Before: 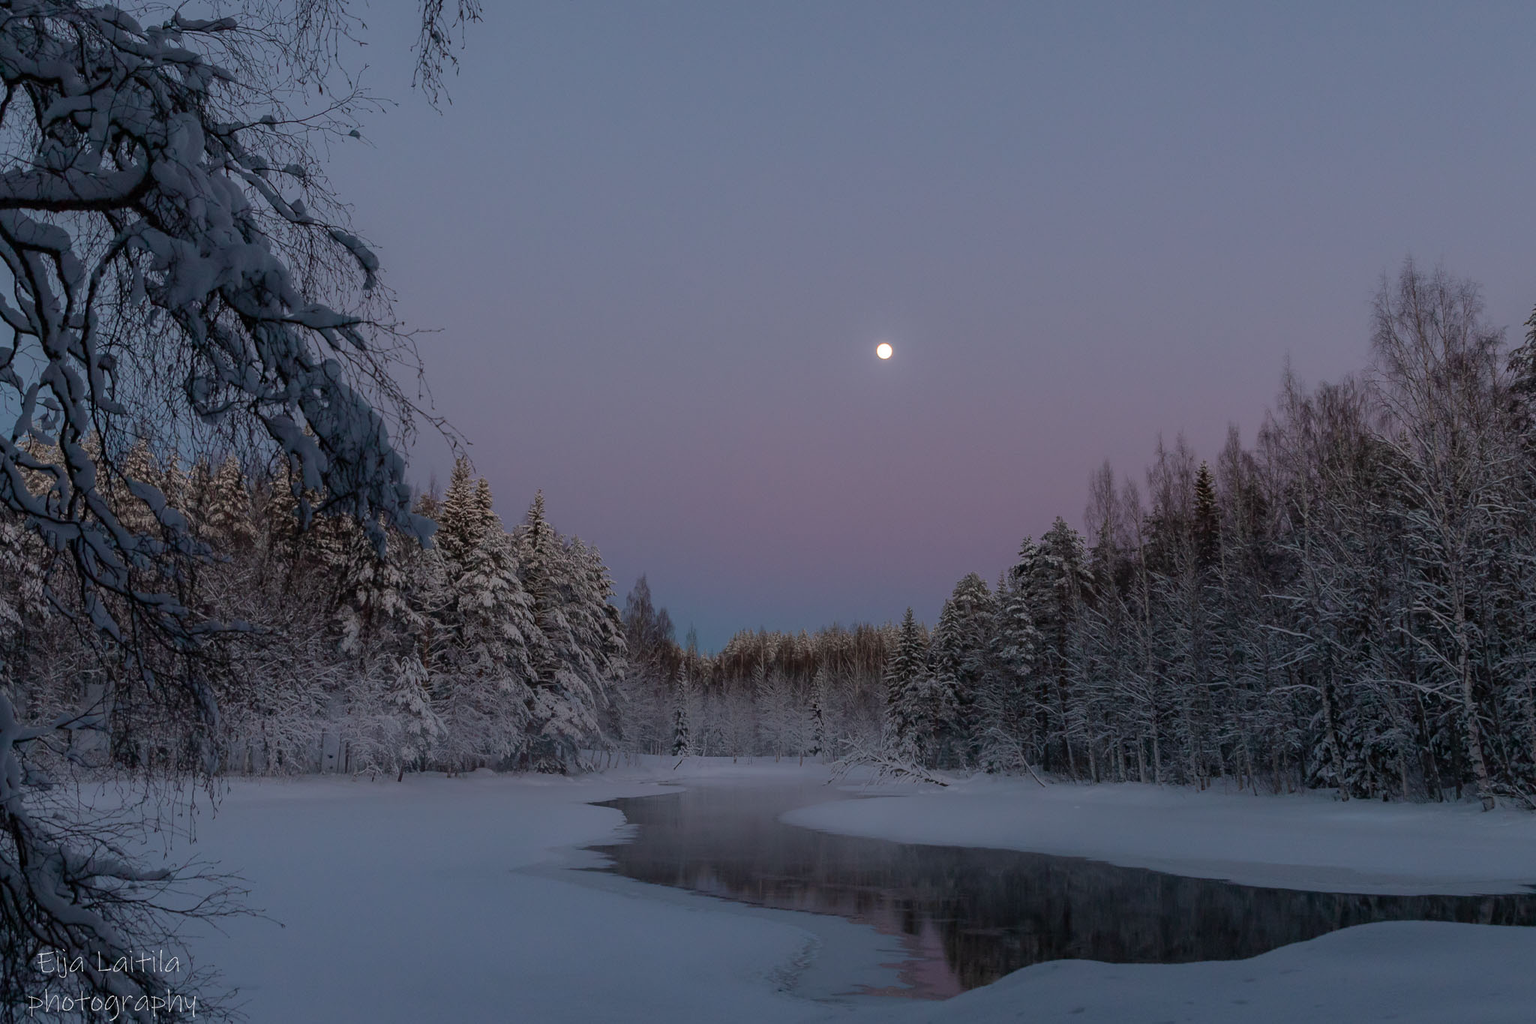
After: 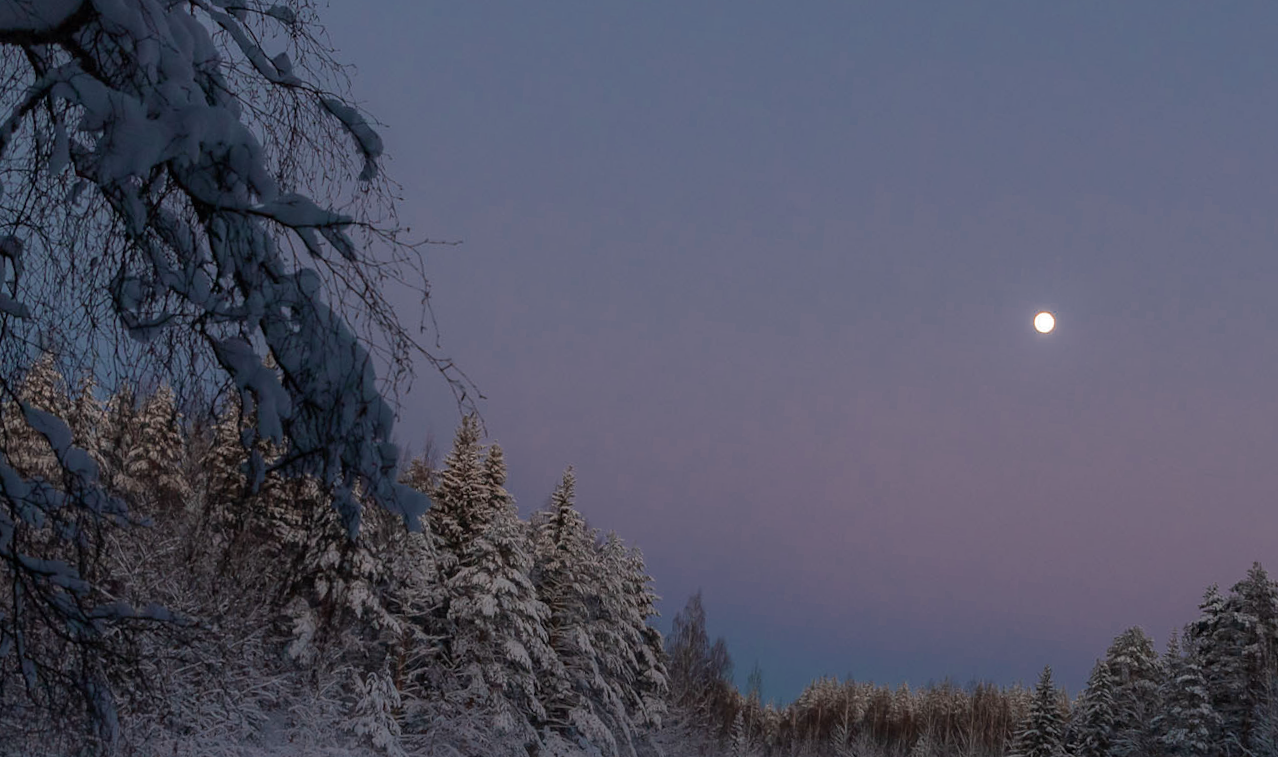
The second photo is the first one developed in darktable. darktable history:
velvia: on, module defaults
color zones: curves: ch0 [(0, 0.5) (0.125, 0.4) (0.25, 0.5) (0.375, 0.4) (0.5, 0.4) (0.625, 0.35) (0.75, 0.35) (0.875, 0.5)]; ch1 [(0, 0.35) (0.125, 0.45) (0.25, 0.35) (0.375, 0.35) (0.5, 0.35) (0.625, 0.35) (0.75, 0.45) (0.875, 0.35)]; ch2 [(0, 0.6) (0.125, 0.5) (0.25, 0.5) (0.375, 0.6) (0.5, 0.6) (0.625, 0.5) (0.75, 0.5) (0.875, 0.5)]
crop and rotate: angle -4.99°, left 2.122%, top 6.945%, right 27.566%, bottom 30.519%
